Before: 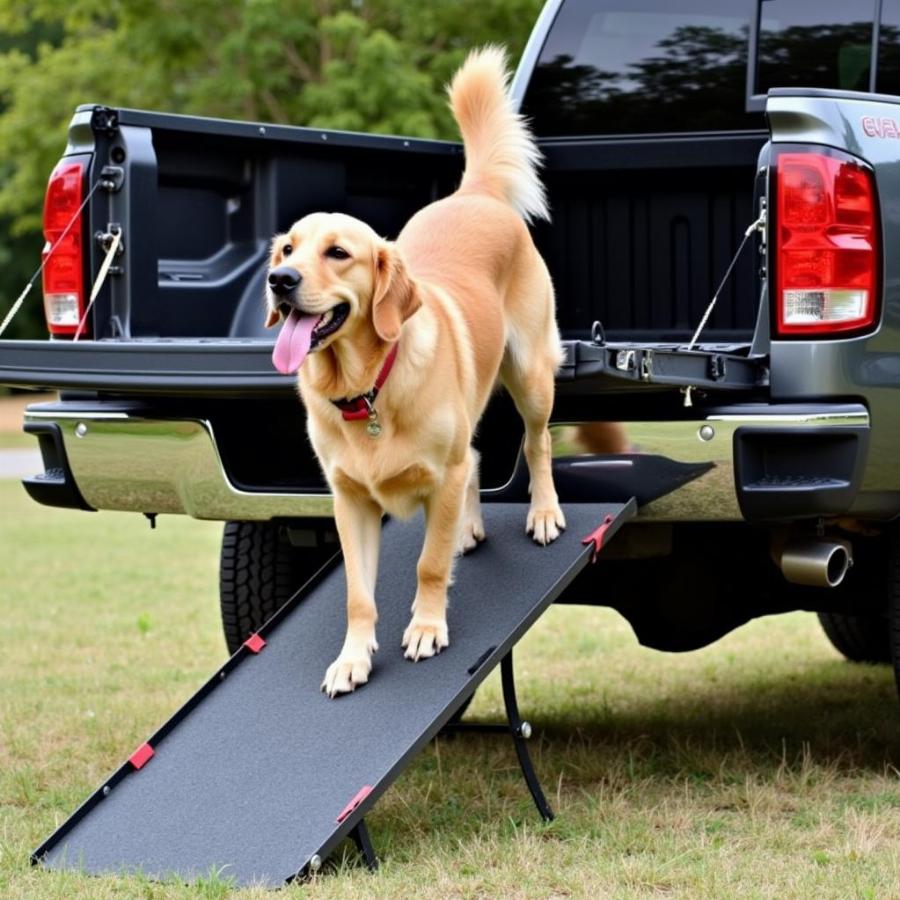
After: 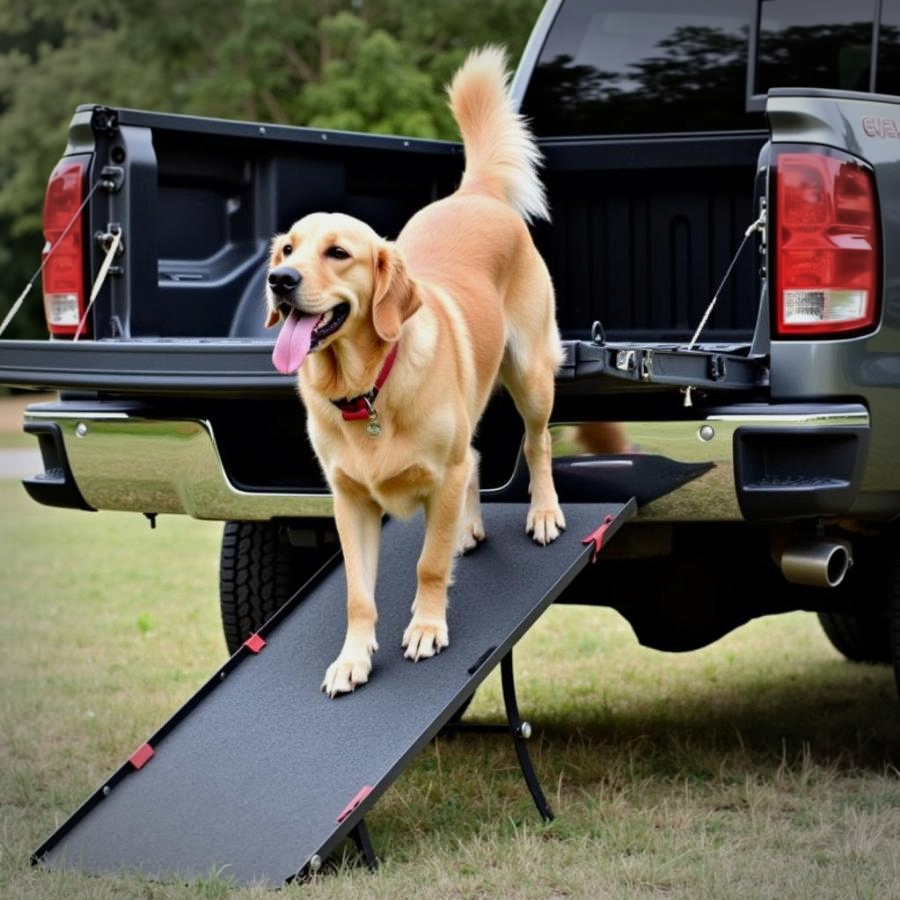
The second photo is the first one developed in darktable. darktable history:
vignetting: width/height ratio 1.091
exposure: exposure -0.156 EV, compensate highlight preservation false
